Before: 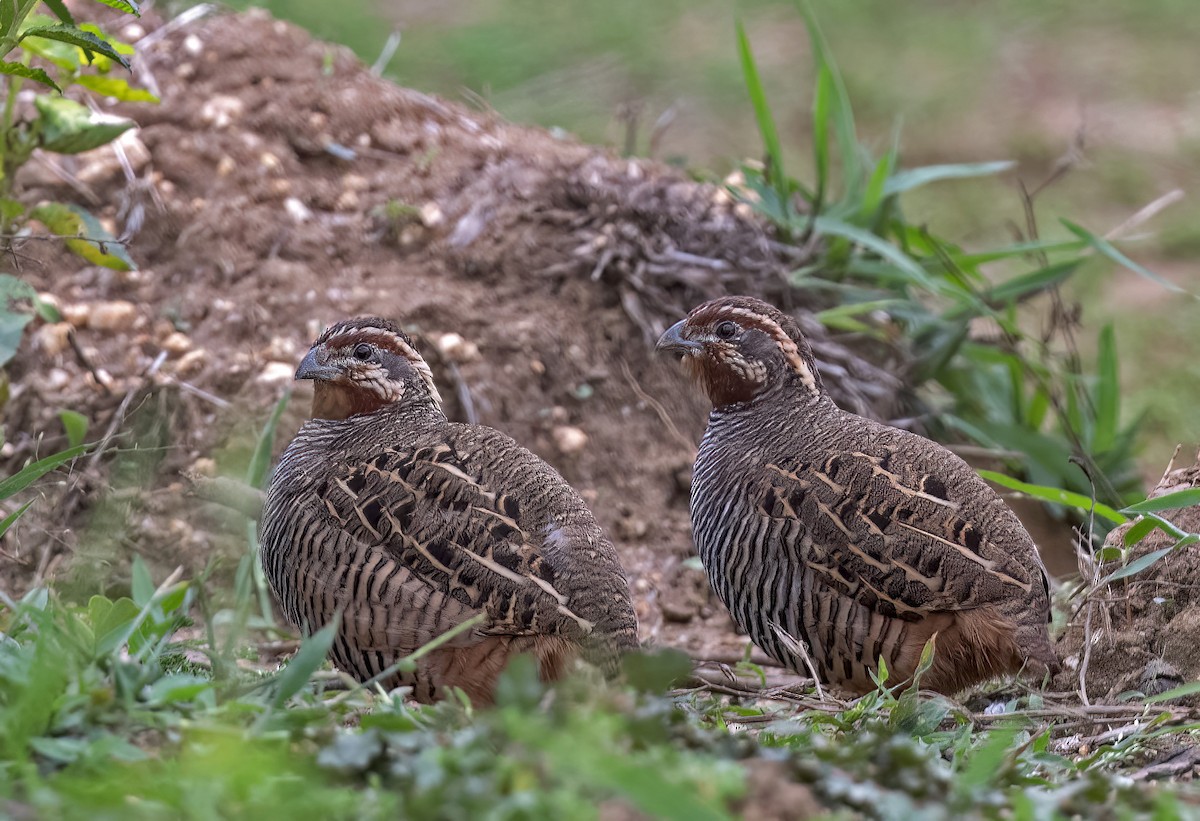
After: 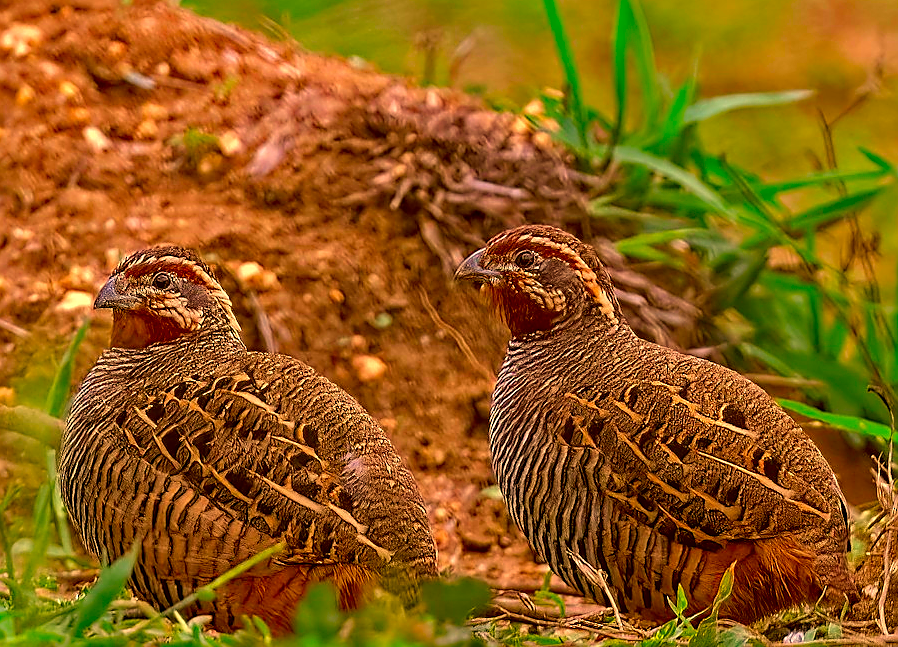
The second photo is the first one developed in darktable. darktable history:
haze removal: compatibility mode true, adaptive false
color correction: highlights a* 10.44, highlights b* 30.04, shadows a* 2.73, shadows b* 17.51, saturation 1.72
sharpen: radius 1.4, amount 1.25, threshold 0.7
crop: left 16.768%, top 8.653%, right 8.362%, bottom 12.485%
